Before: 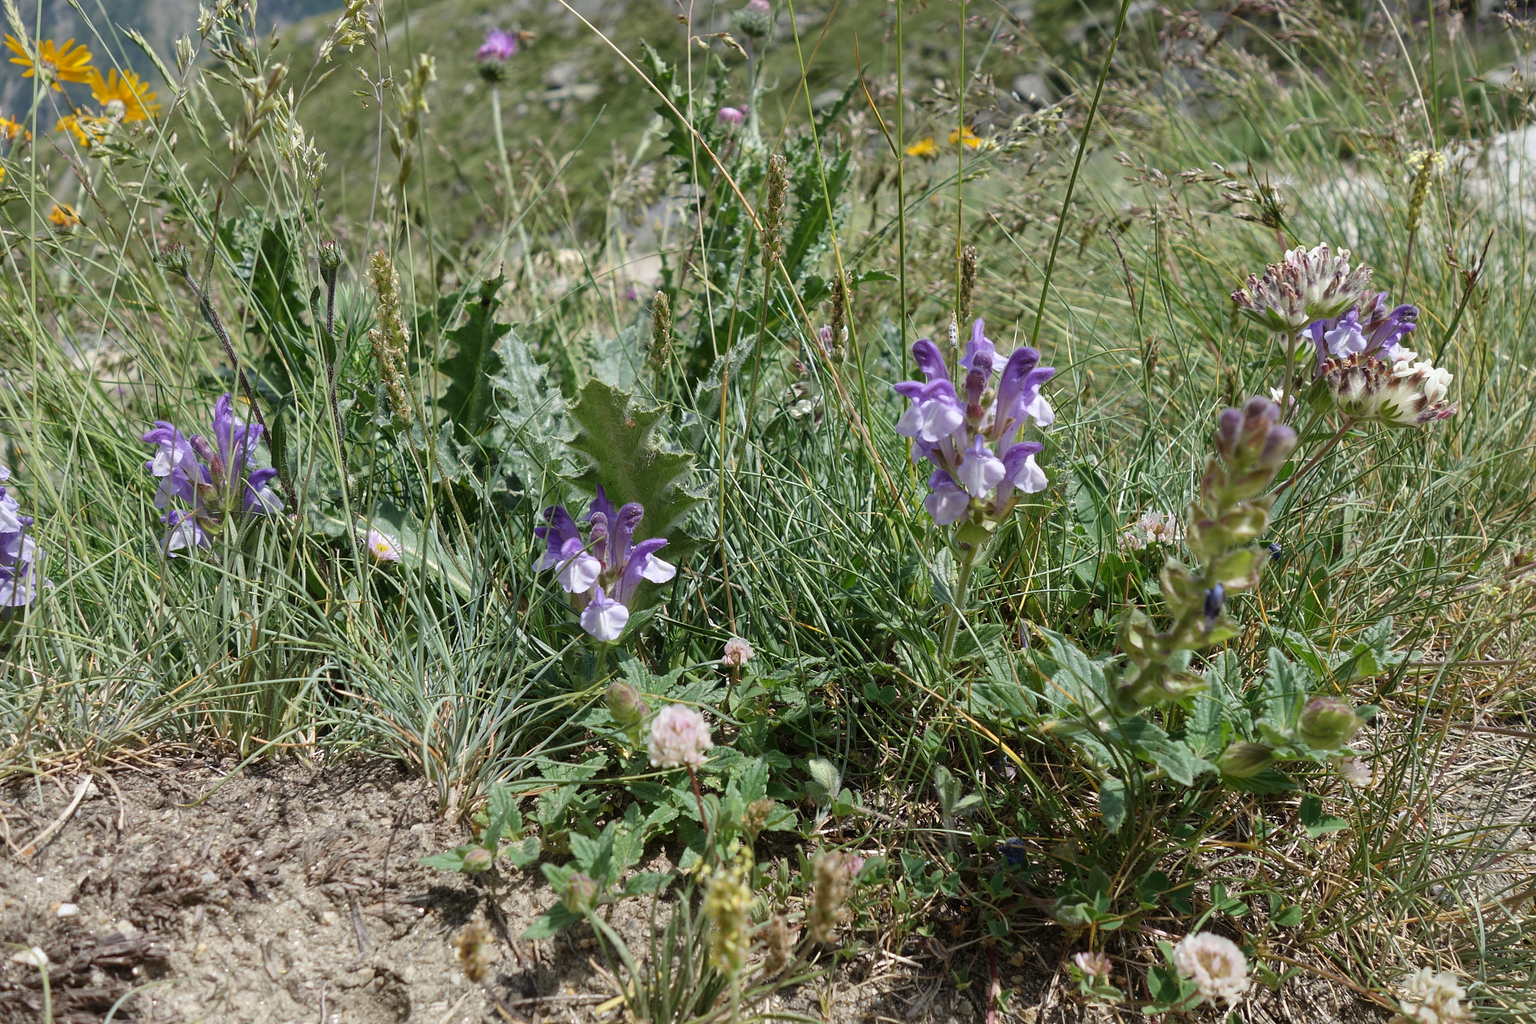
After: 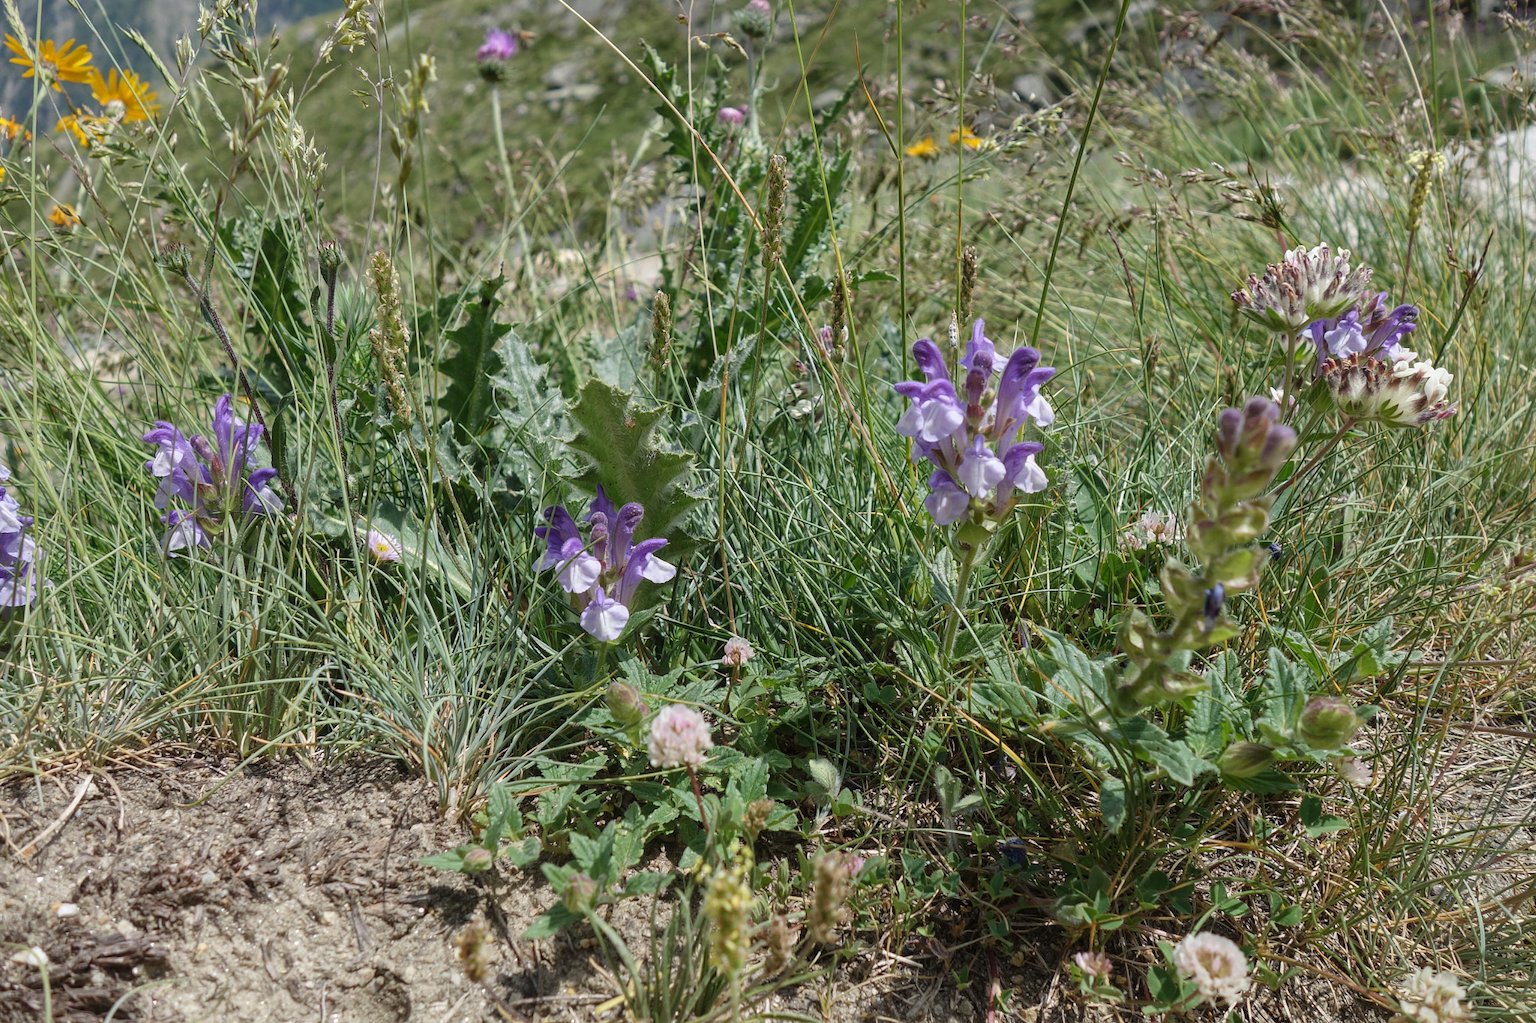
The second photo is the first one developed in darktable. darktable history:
tone equalizer: mask exposure compensation -0.508 EV
local contrast: detail 109%
